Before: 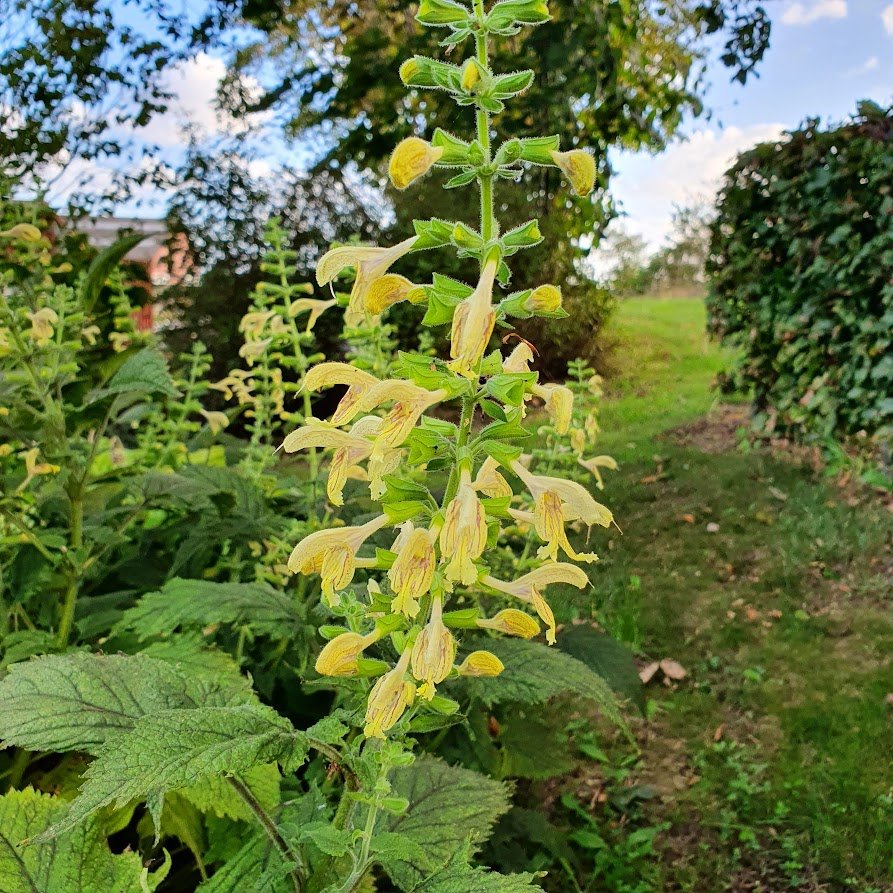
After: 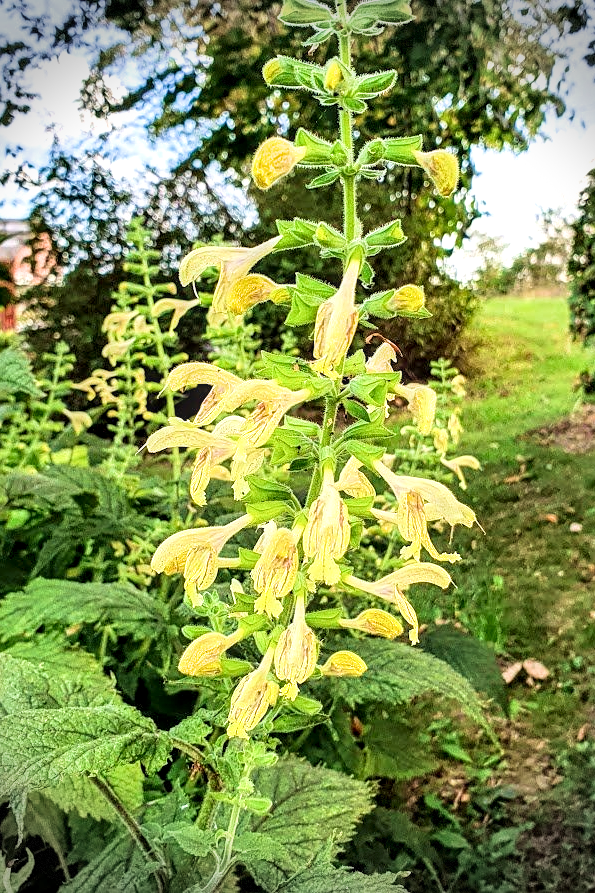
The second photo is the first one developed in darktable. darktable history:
local contrast: detail 150%
vignetting: fall-off radius 31.38%, dithering 8-bit output, unbound false
exposure: black level correction 0, exposure 0.891 EV, compensate highlight preservation false
filmic rgb: black relative exposure -11.31 EV, white relative exposure 3.25 EV, threshold 5.94 EV, hardness 6.74, enable highlight reconstruction true
crop: left 15.407%, right 17.889%
sharpen: amount 0.211
velvia: on, module defaults
